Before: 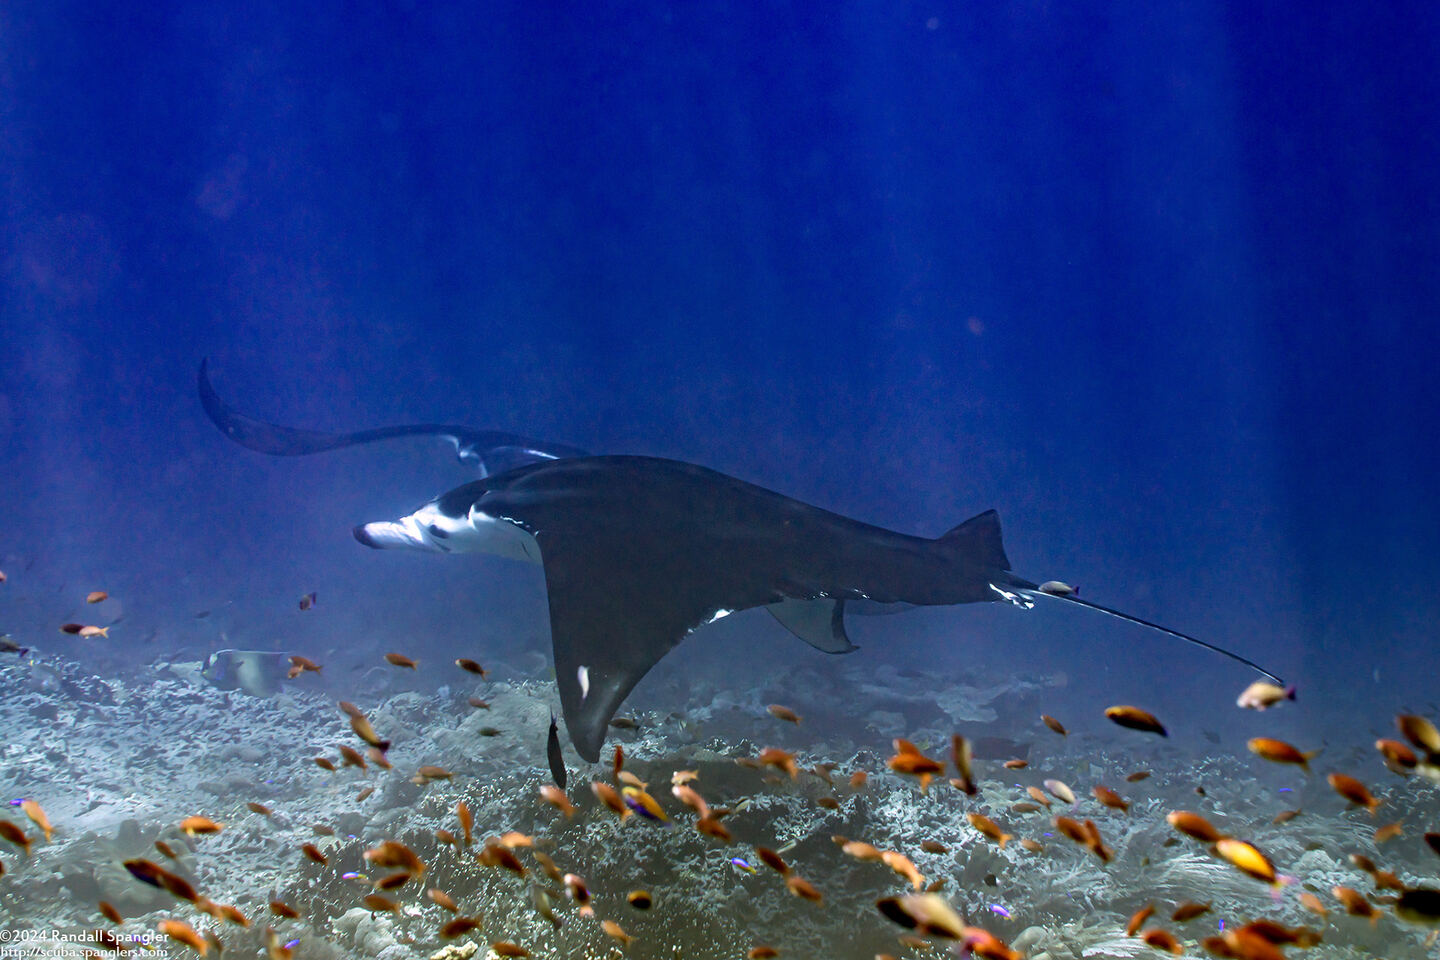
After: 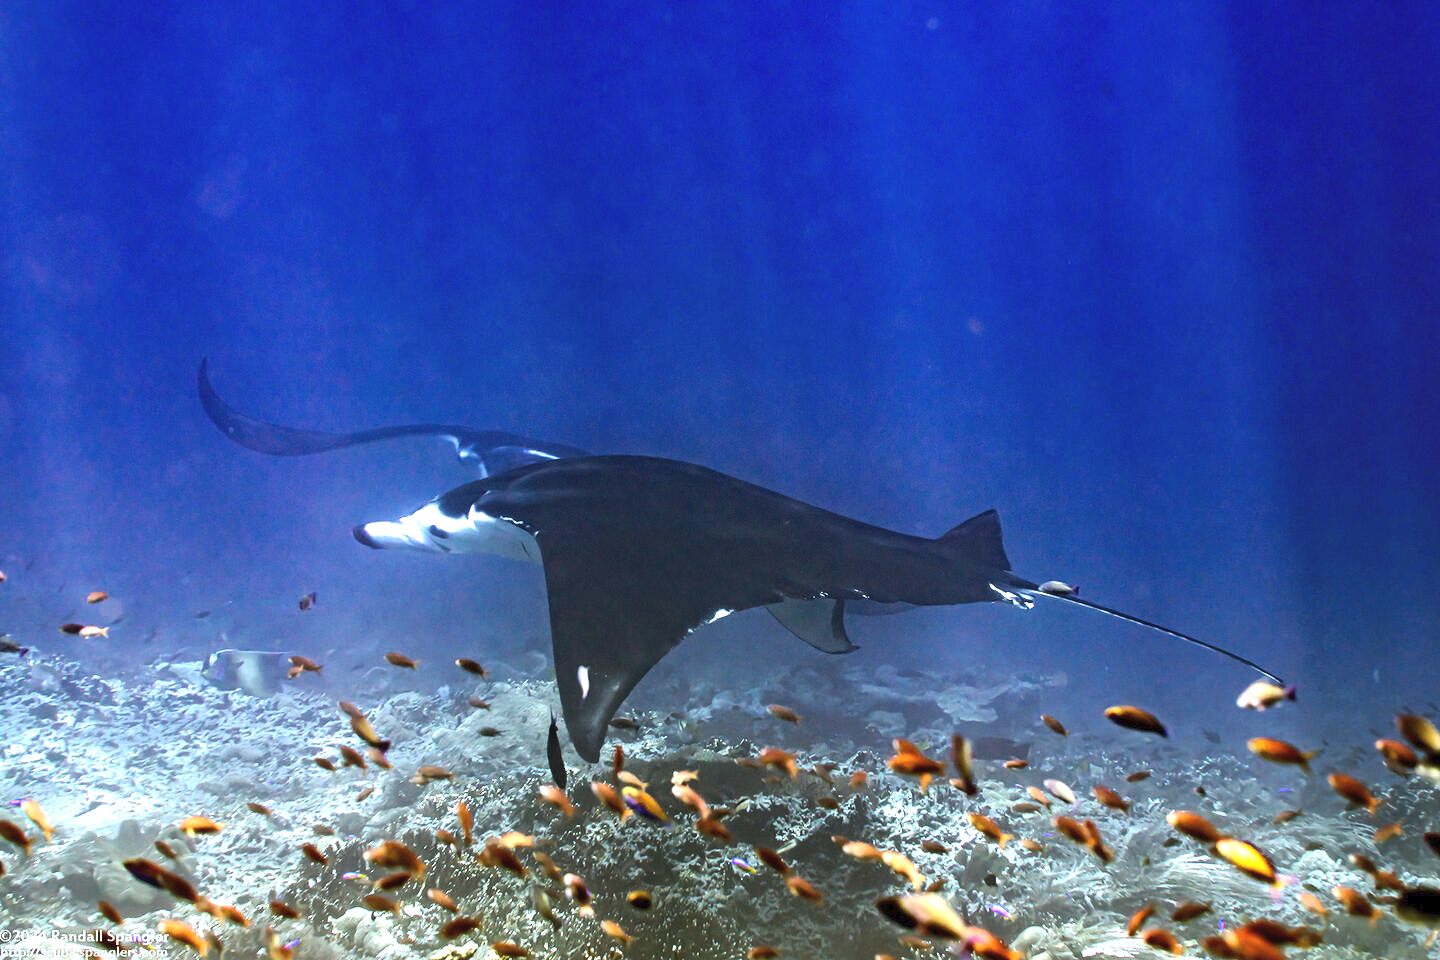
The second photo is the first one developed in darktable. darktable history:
tone equalizer: -8 EV -0.75 EV, -7 EV -0.7 EV, -6 EV -0.6 EV, -5 EV -0.4 EV, -3 EV 0.4 EV, -2 EV 0.6 EV, -1 EV 0.7 EV, +0 EV 0.75 EV, edges refinement/feathering 500, mask exposure compensation -1.57 EV, preserve details no
tone curve: curves: ch0 [(0, 0) (0.003, 0.04) (0.011, 0.053) (0.025, 0.077) (0.044, 0.104) (0.069, 0.127) (0.1, 0.15) (0.136, 0.177) (0.177, 0.215) (0.224, 0.254) (0.277, 0.3) (0.335, 0.355) (0.399, 0.41) (0.468, 0.477) (0.543, 0.554) (0.623, 0.636) (0.709, 0.72) (0.801, 0.804) (0.898, 0.892) (1, 1)], preserve colors none
exposure: exposure 0.4 EV, compensate highlight preservation false
